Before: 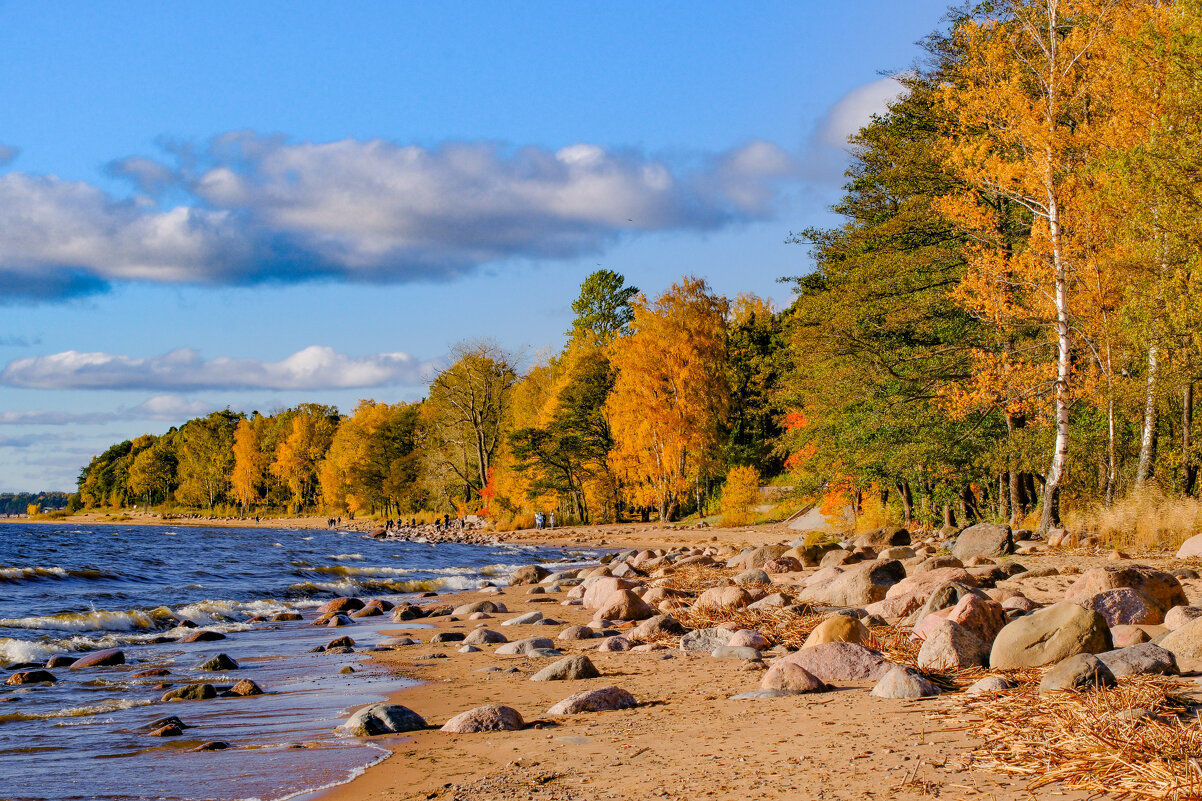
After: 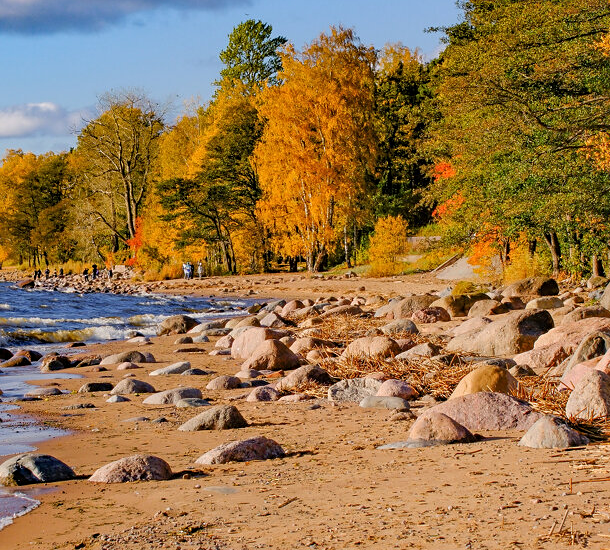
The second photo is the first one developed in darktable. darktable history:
crop and rotate: left 29.348%, top 31.215%, right 19.847%
sharpen: amount 0.211
